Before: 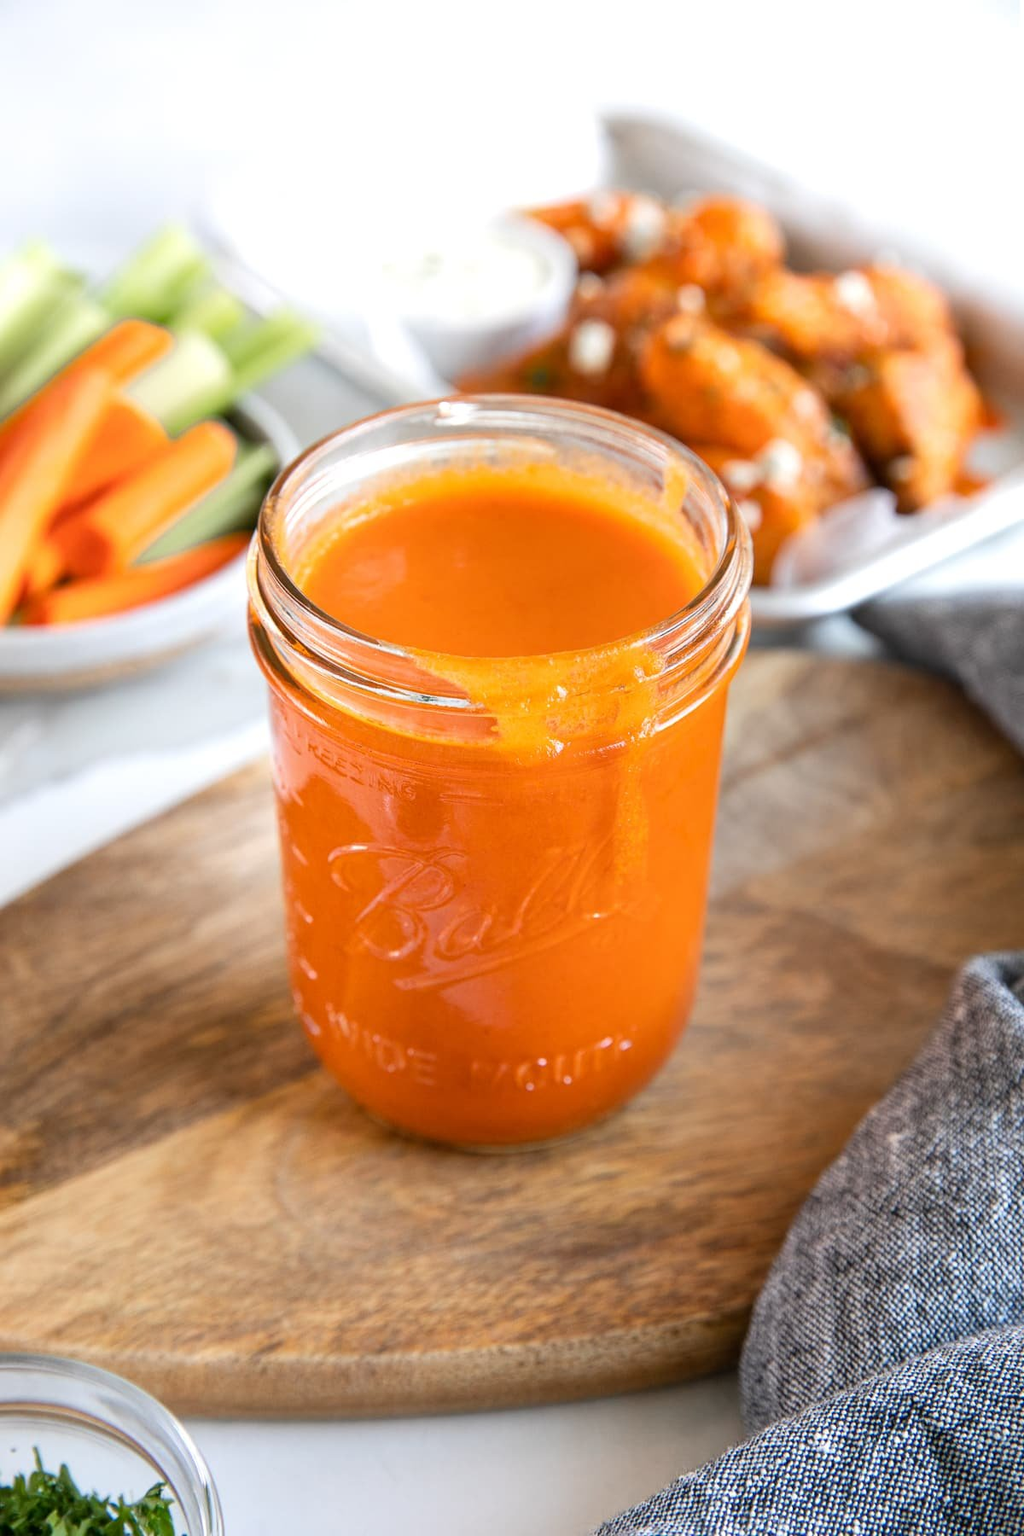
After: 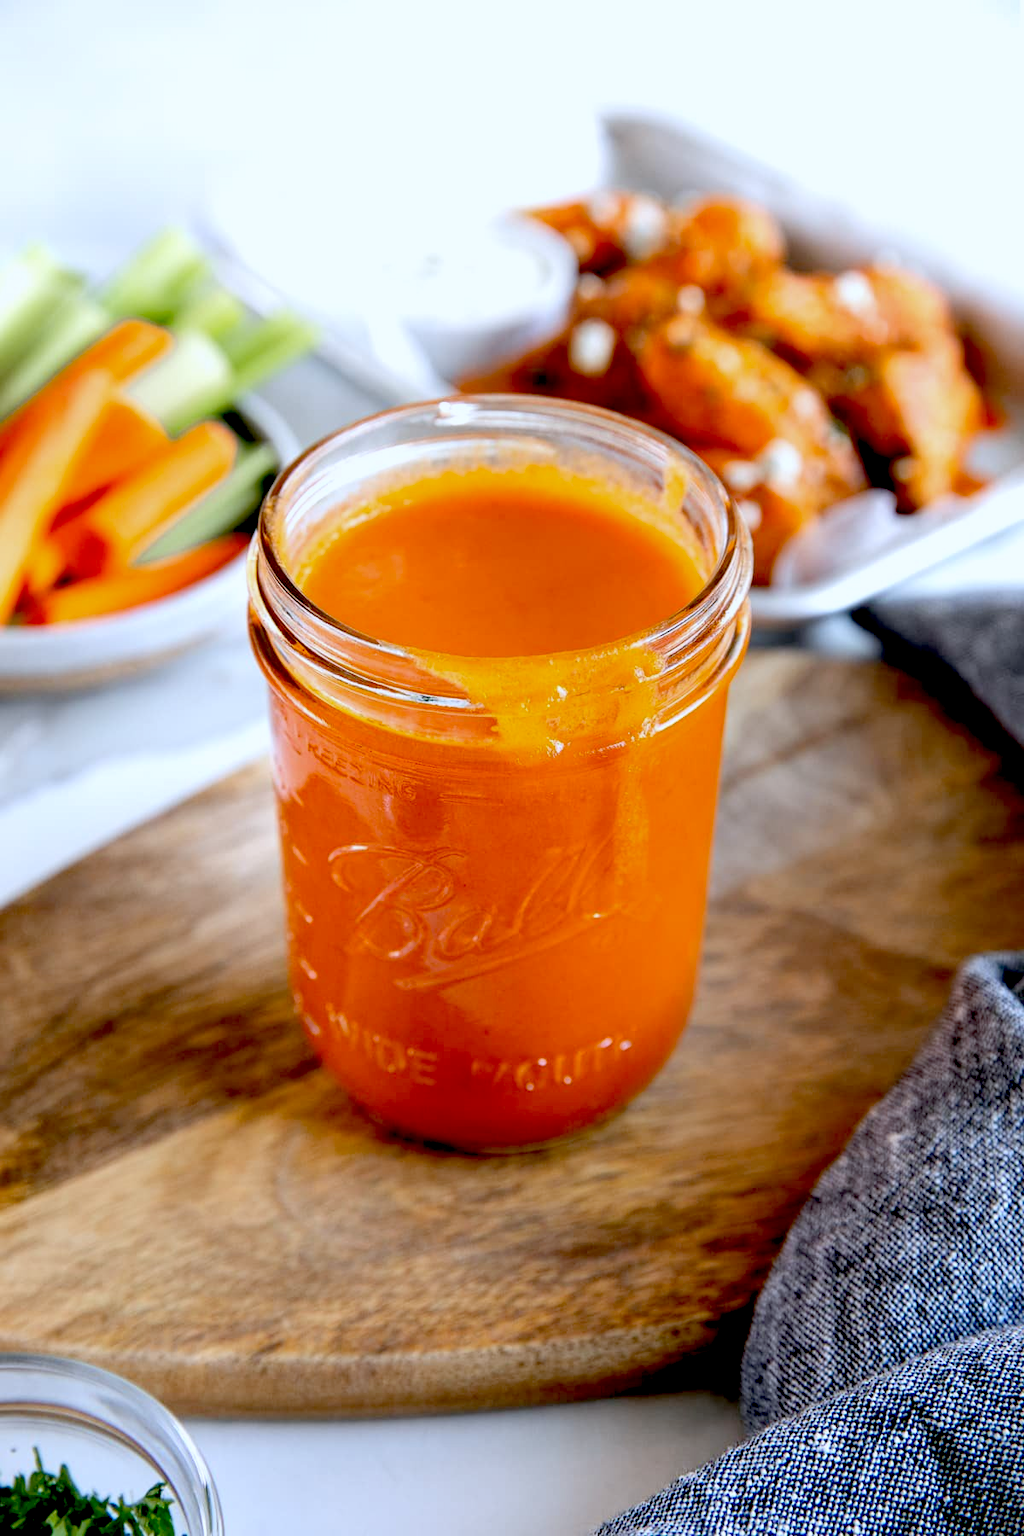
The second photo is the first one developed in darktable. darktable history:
white balance: red 0.954, blue 1.079
exposure: black level correction 0.056, exposure -0.039 EV, compensate highlight preservation false
